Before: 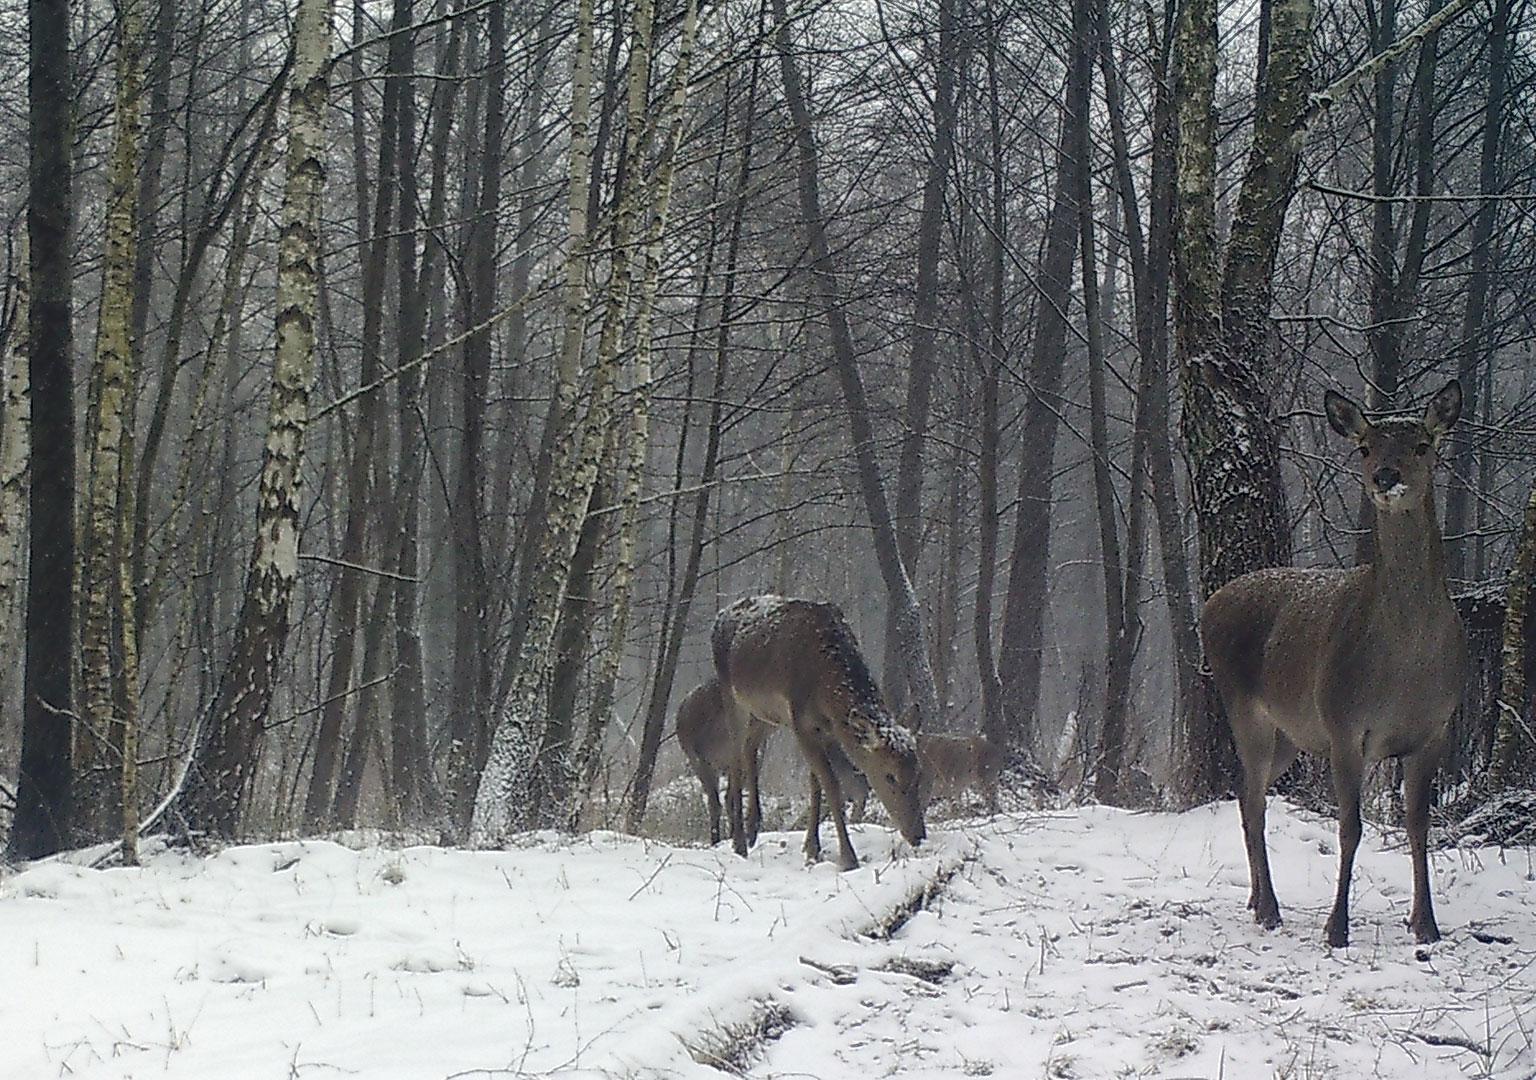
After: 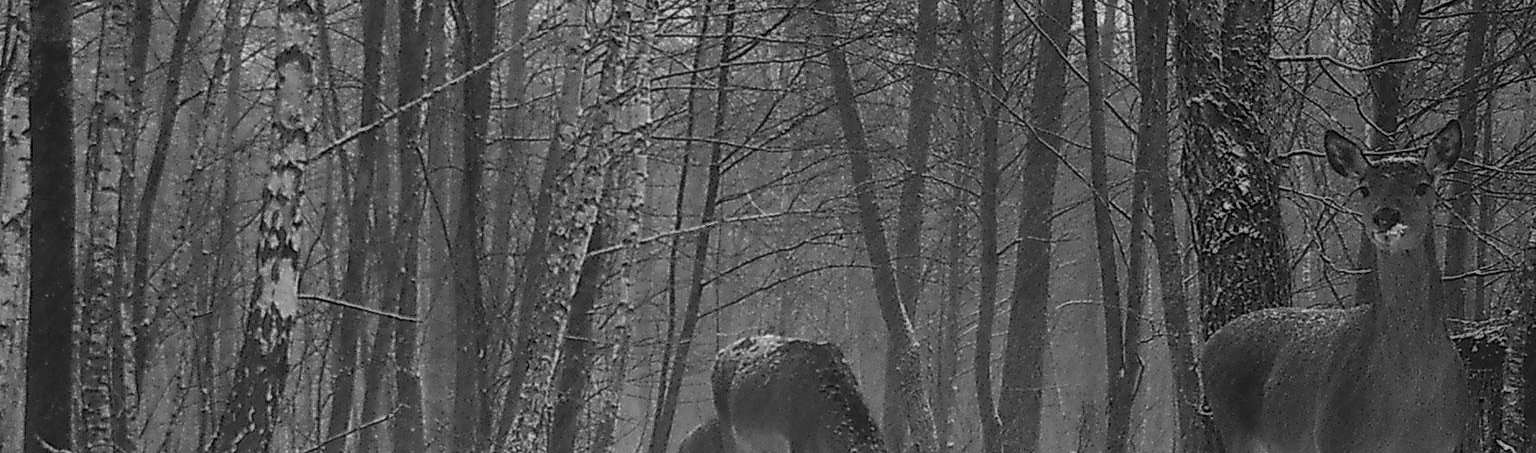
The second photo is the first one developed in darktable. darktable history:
crop and rotate: top 24.114%, bottom 33.881%
color zones: curves: ch0 [(0.002, 0.429) (0.121, 0.212) (0.198, 0.113) (0.276, 0.344) (0.331, 0.541) (0.41, 0.56) (0.482, 0.289) (0.619, 0.227) (0.721, 0.18) (0.821, 0.435) (0.928, 0.555) (1, 0.587)]; ch1 [(0, 0) (0.143, 0) (0.286, 0) (0.429, 0) (0.571, 0) (0.714, 0) (0.857, 0)]
